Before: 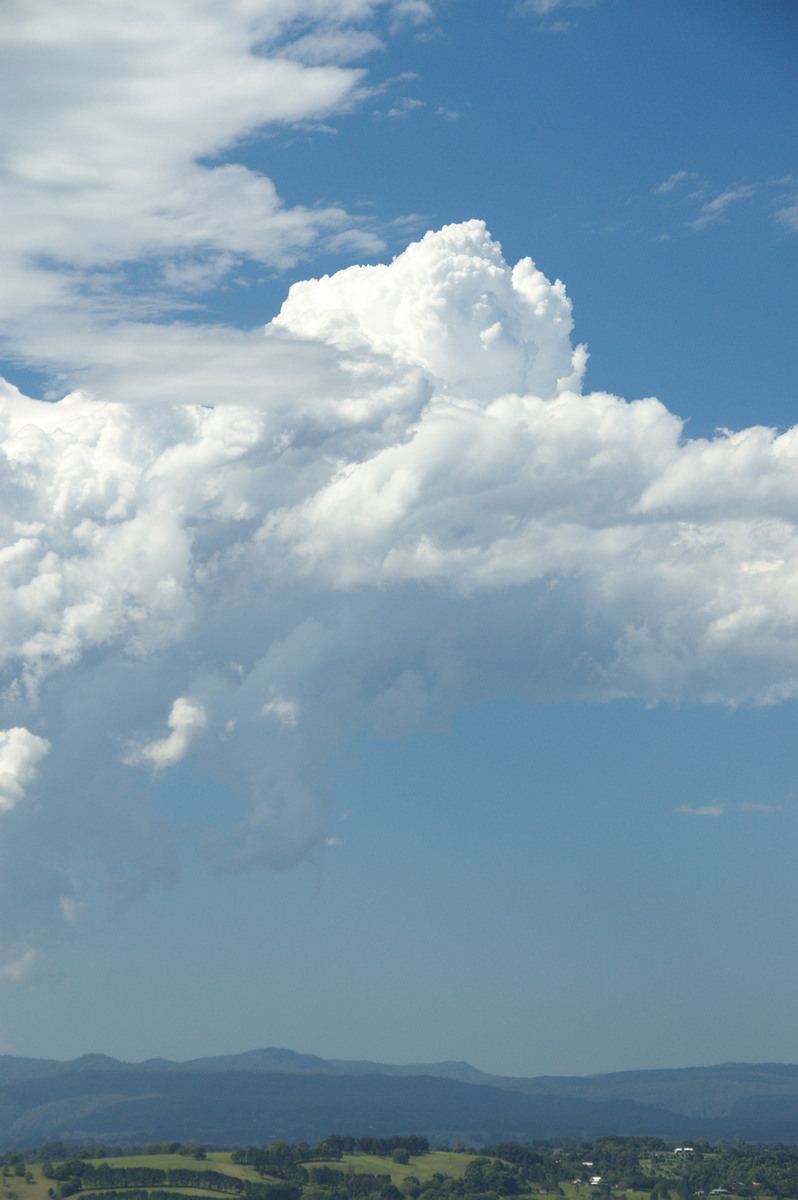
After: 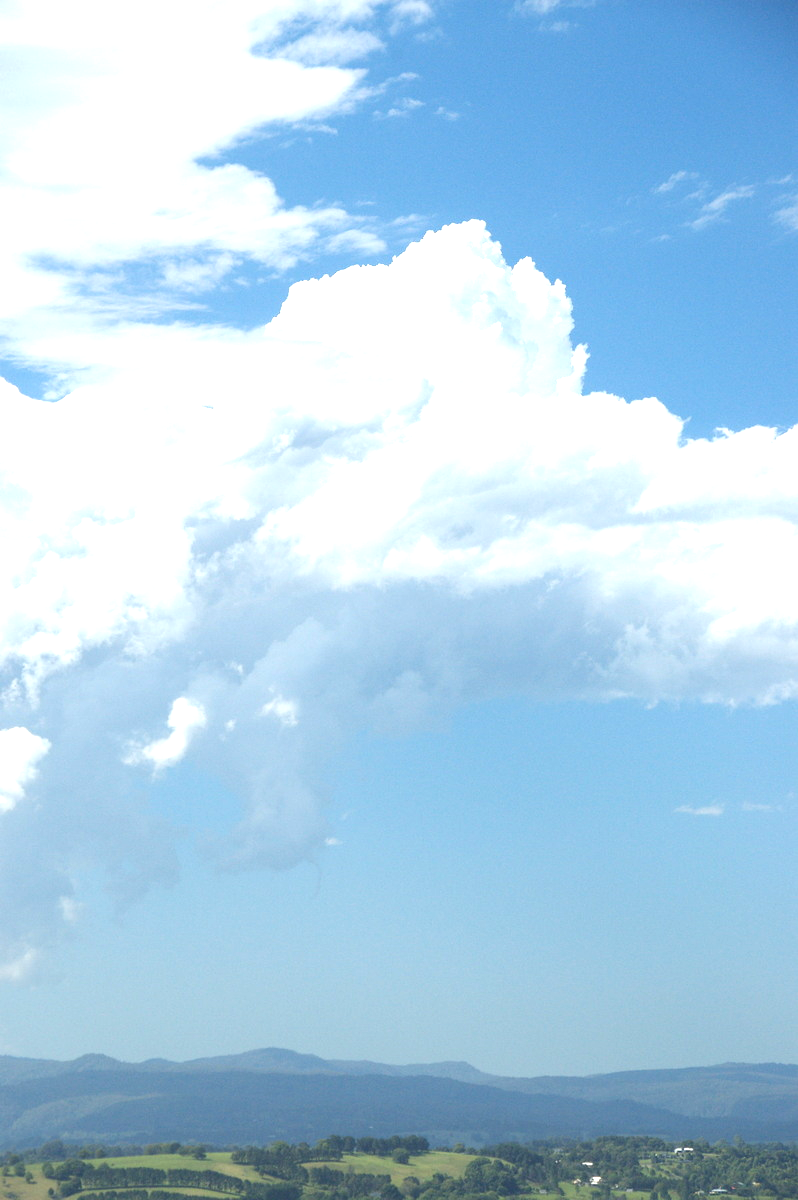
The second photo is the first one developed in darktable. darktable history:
exposure: exposure 1.089 EV, compensate highlight preservation false
